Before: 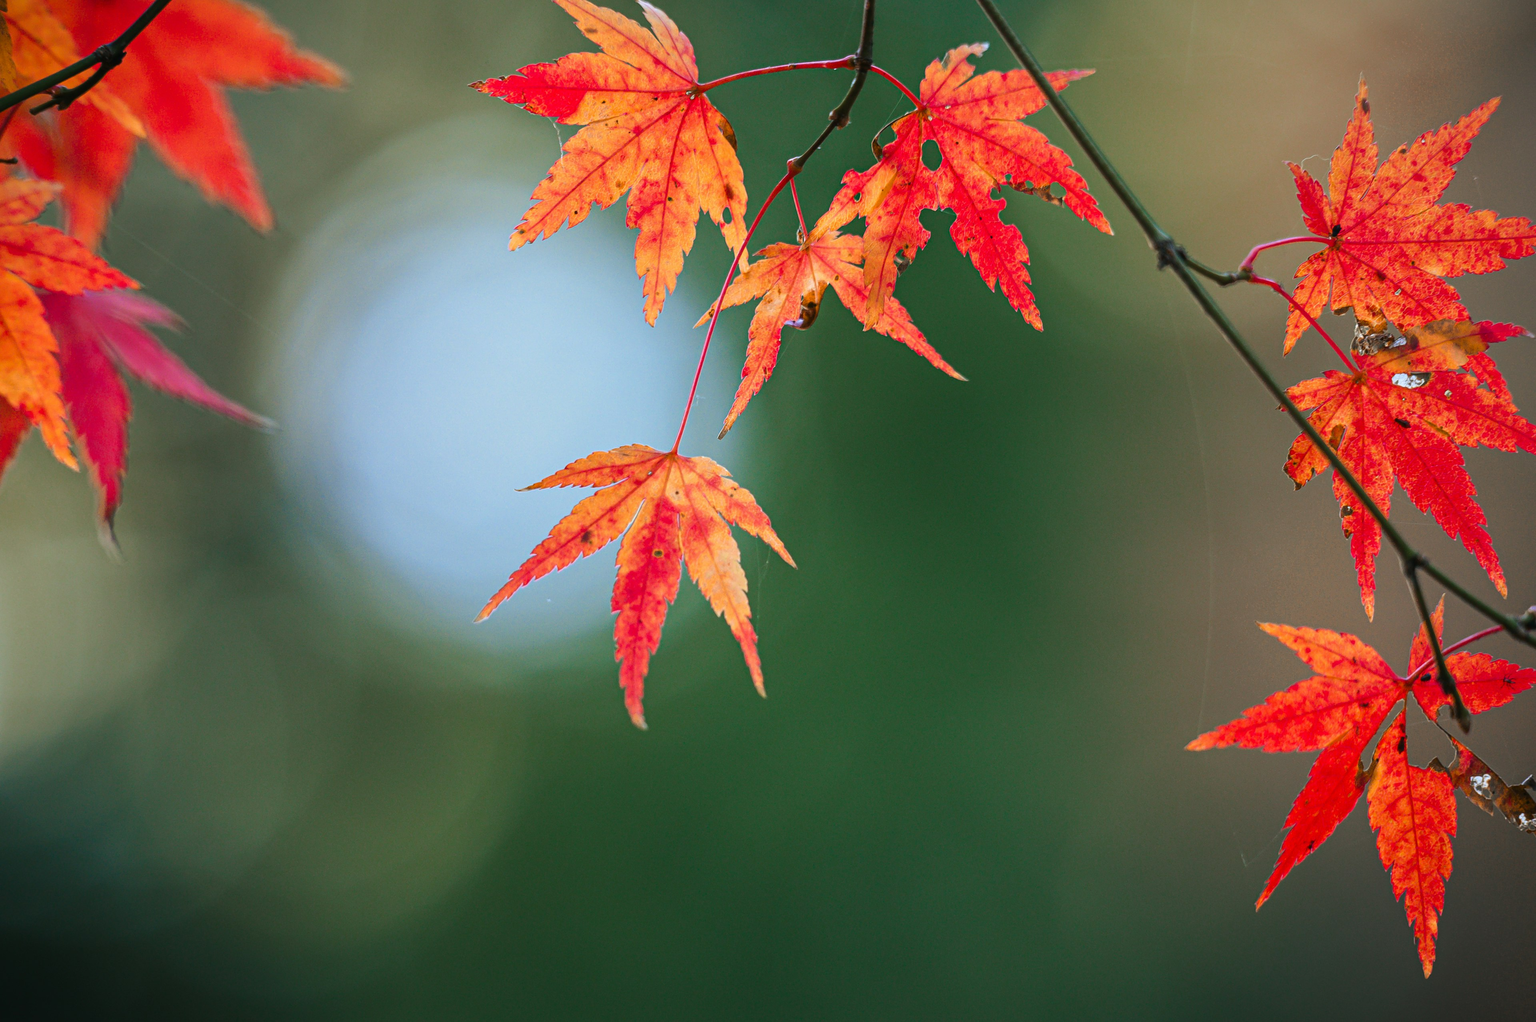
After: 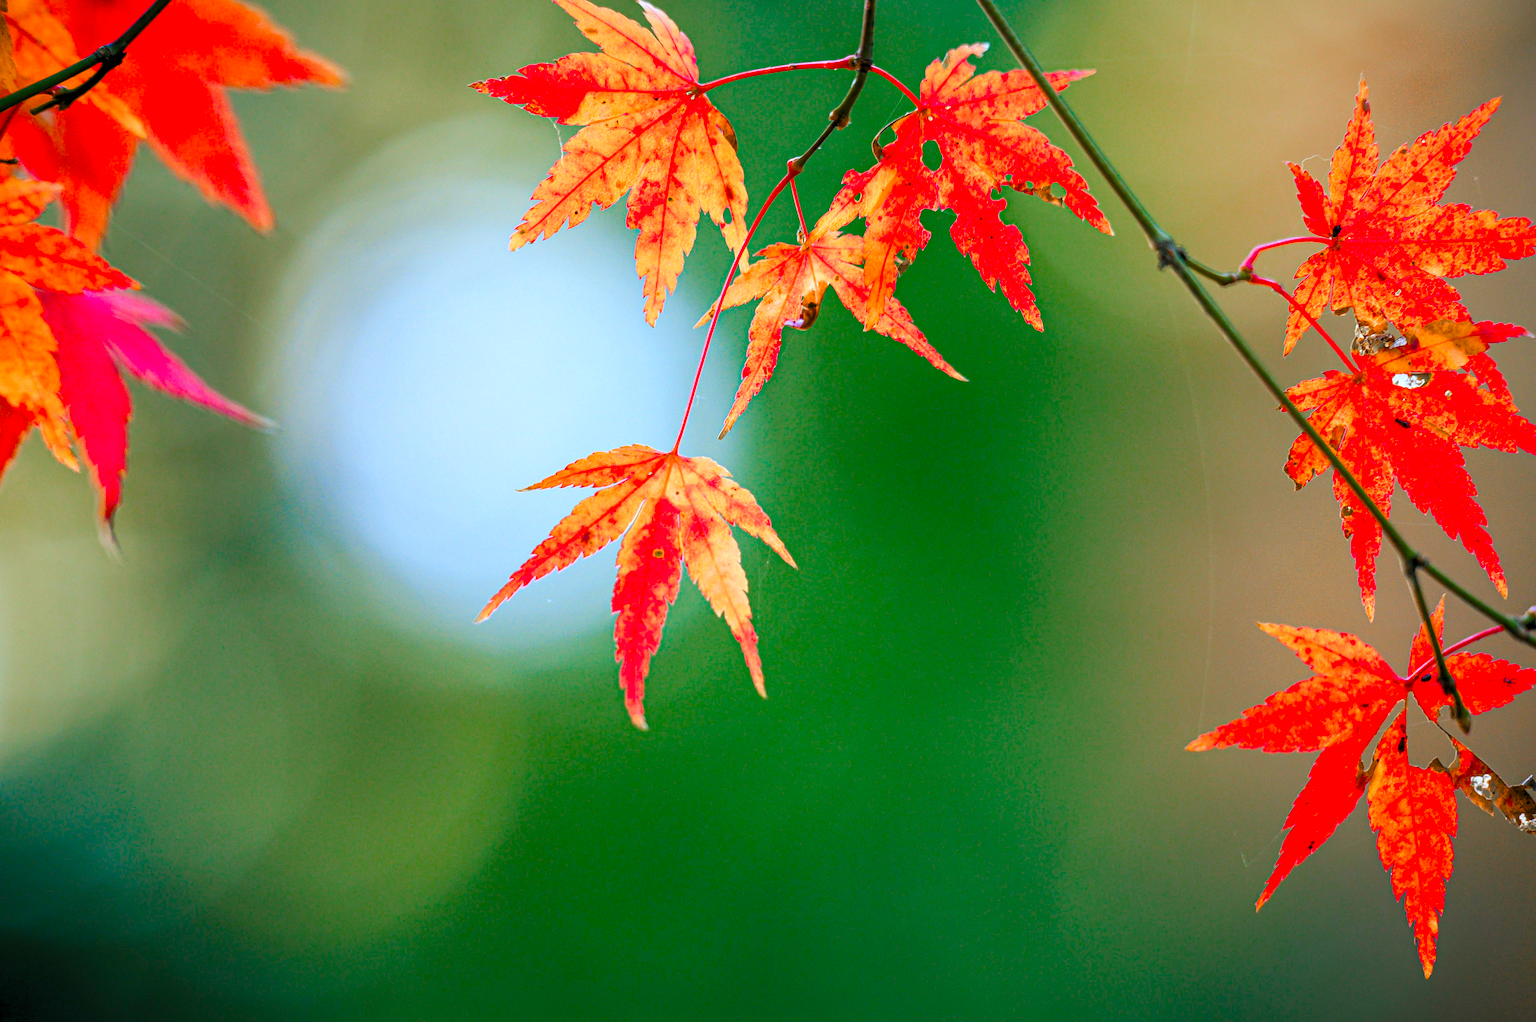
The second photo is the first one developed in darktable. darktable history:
levels: levels [0.044, 0.416, 0.908]
color balance rgb: linear chroma grading › global chroma 13.557%, perceptual saturation grading › global saturation 25.707%, perceptual saturation grading › highlights -50.41%, perceptual saturation grading › shadows 30.832%, global vibrance 20%
